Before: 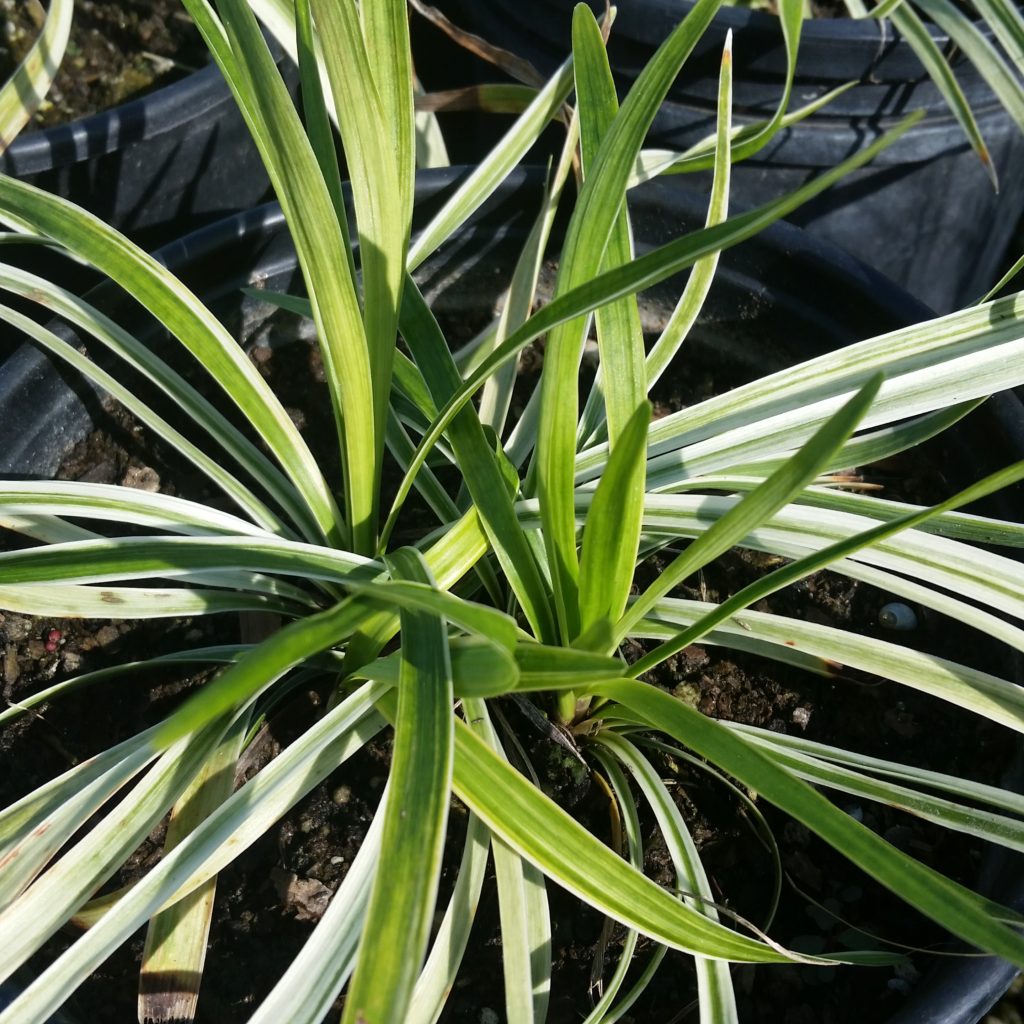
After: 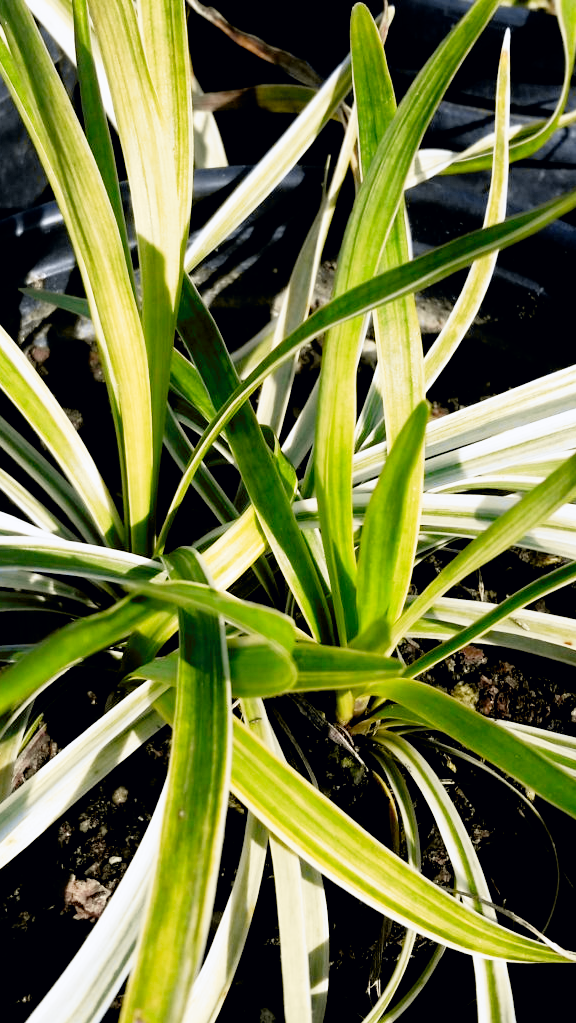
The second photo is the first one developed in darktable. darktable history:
crop: left 21.687%, right 21.978%, bottom 0.009%
tone curve: curves: ch0 [(0, 0) (0.15, 0.17) (0.452, 0.437) (0.611, 0.588) (0.751, 0.749) (1, 1)]; ch1 [(0, 0) (0.325, 0.327) (0.412, 0.45) (0.453, 0.484) (0.5, 0.501) (0.541, 0.55) (0.617, 0.612) (0.695, 0.697) (1, 1)]; ch2 [(0, 0) (0.386, 0.397) (0.452, 0.459) (0.505, 0.498) (0.524, 0.547) (0.574, 0.566) (0.633, 0.641) (1, 1)], color space Lab, independent channels, preserve colors none
filmic rgb: black relative exposure -7.75 EV, white relative exposure 4.41 EV, threshold 2.98 EV, target black luminance 0%, hardness 3.75, latitude 50.86%, contrast 1.073, highlights saturation mix 8.75%, shadows ↔ highlights balance -0.213%, preserve chrominance no, color science v5 (2021), enable highlight reconstruction true
tone equalizer: -8 EV -1.07 EV, -7 EV -1.03 EV, -6 EV -0.859 EV, -5 EV -0.606 EV, -3 EV 0.55 EV, -2 EV 0.878 EV, -1 EV 1 EV, +0 EV 1.07 EV
